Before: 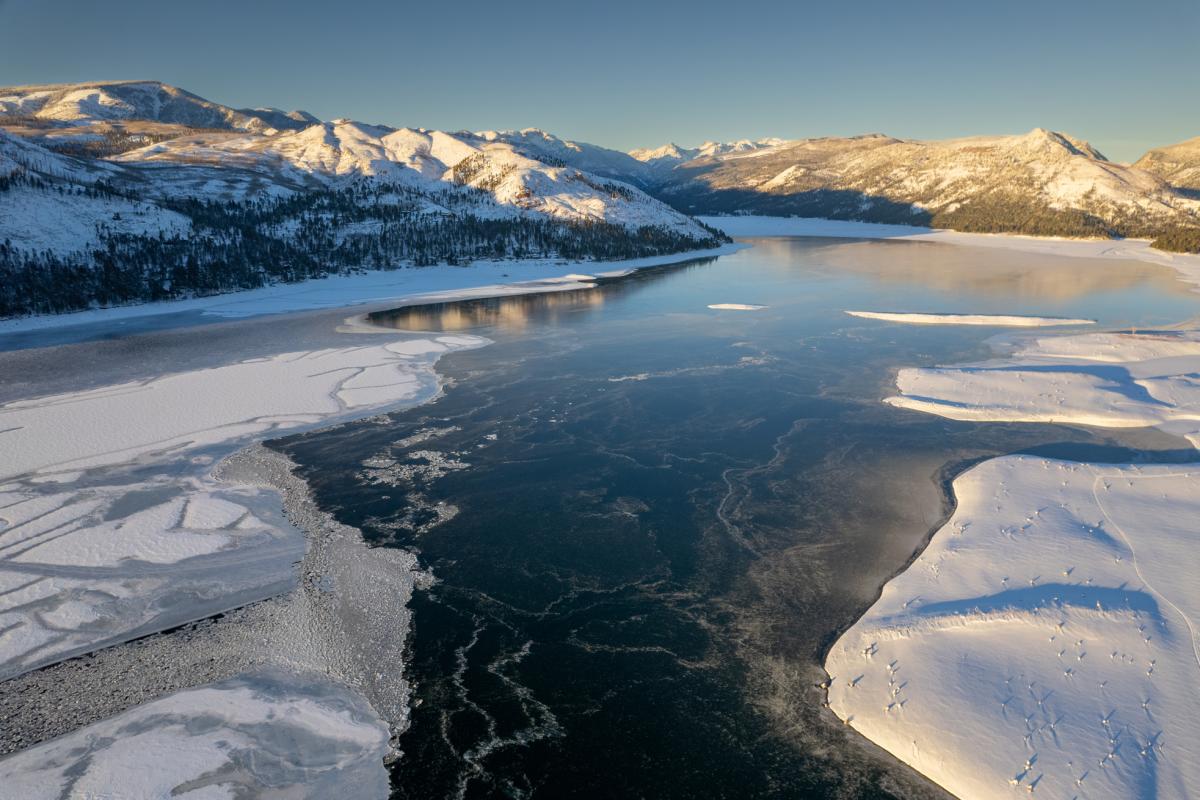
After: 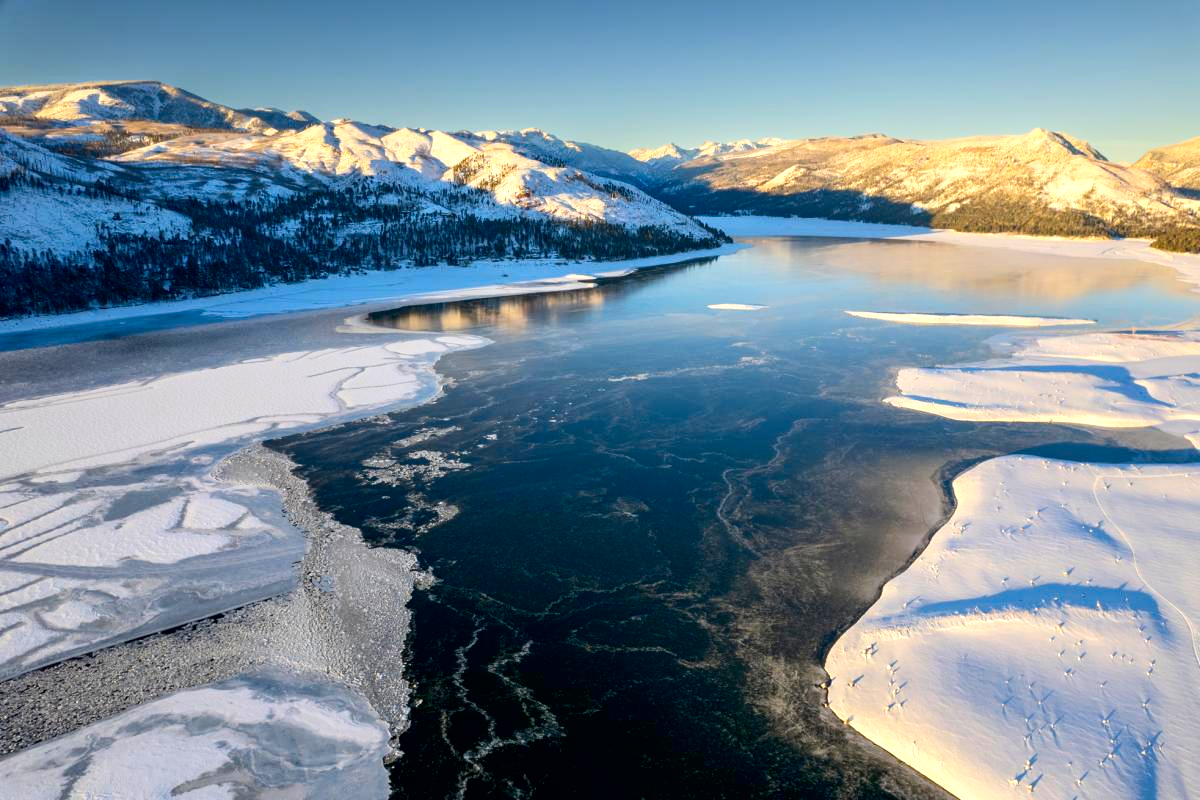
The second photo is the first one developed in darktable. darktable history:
exposure: black level correction 0.005, exposure 0.415 EV, compensate exposure bias true, compensate highlight preservation false
contrast brightness saturation: contrast 0.174, saturation 0.297
